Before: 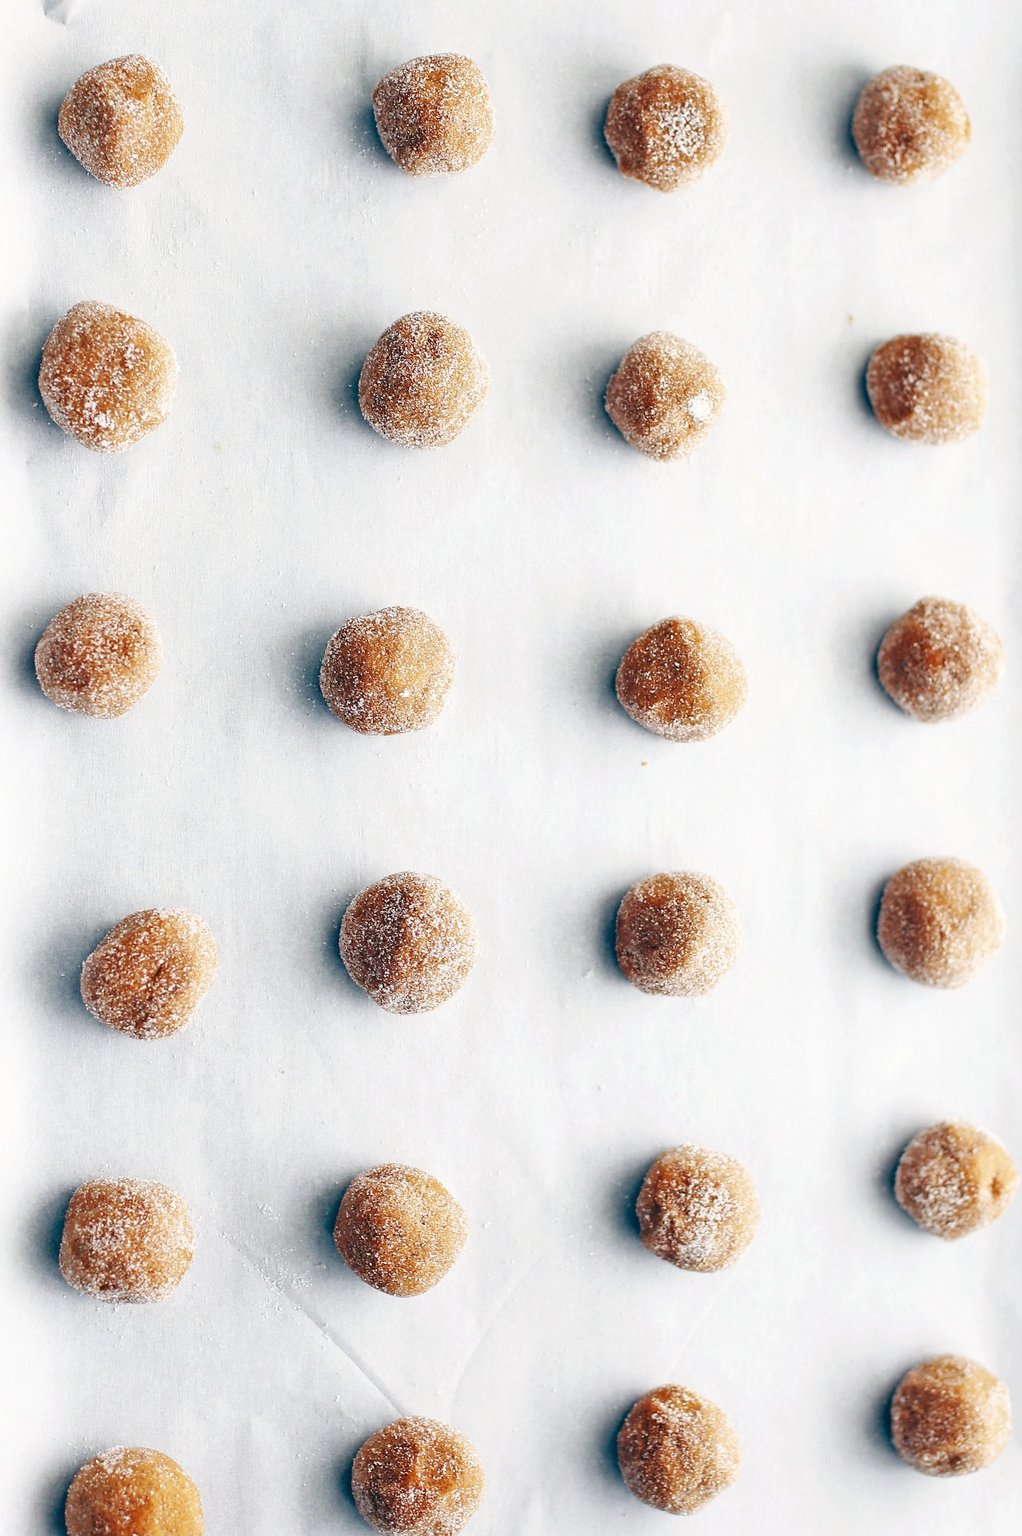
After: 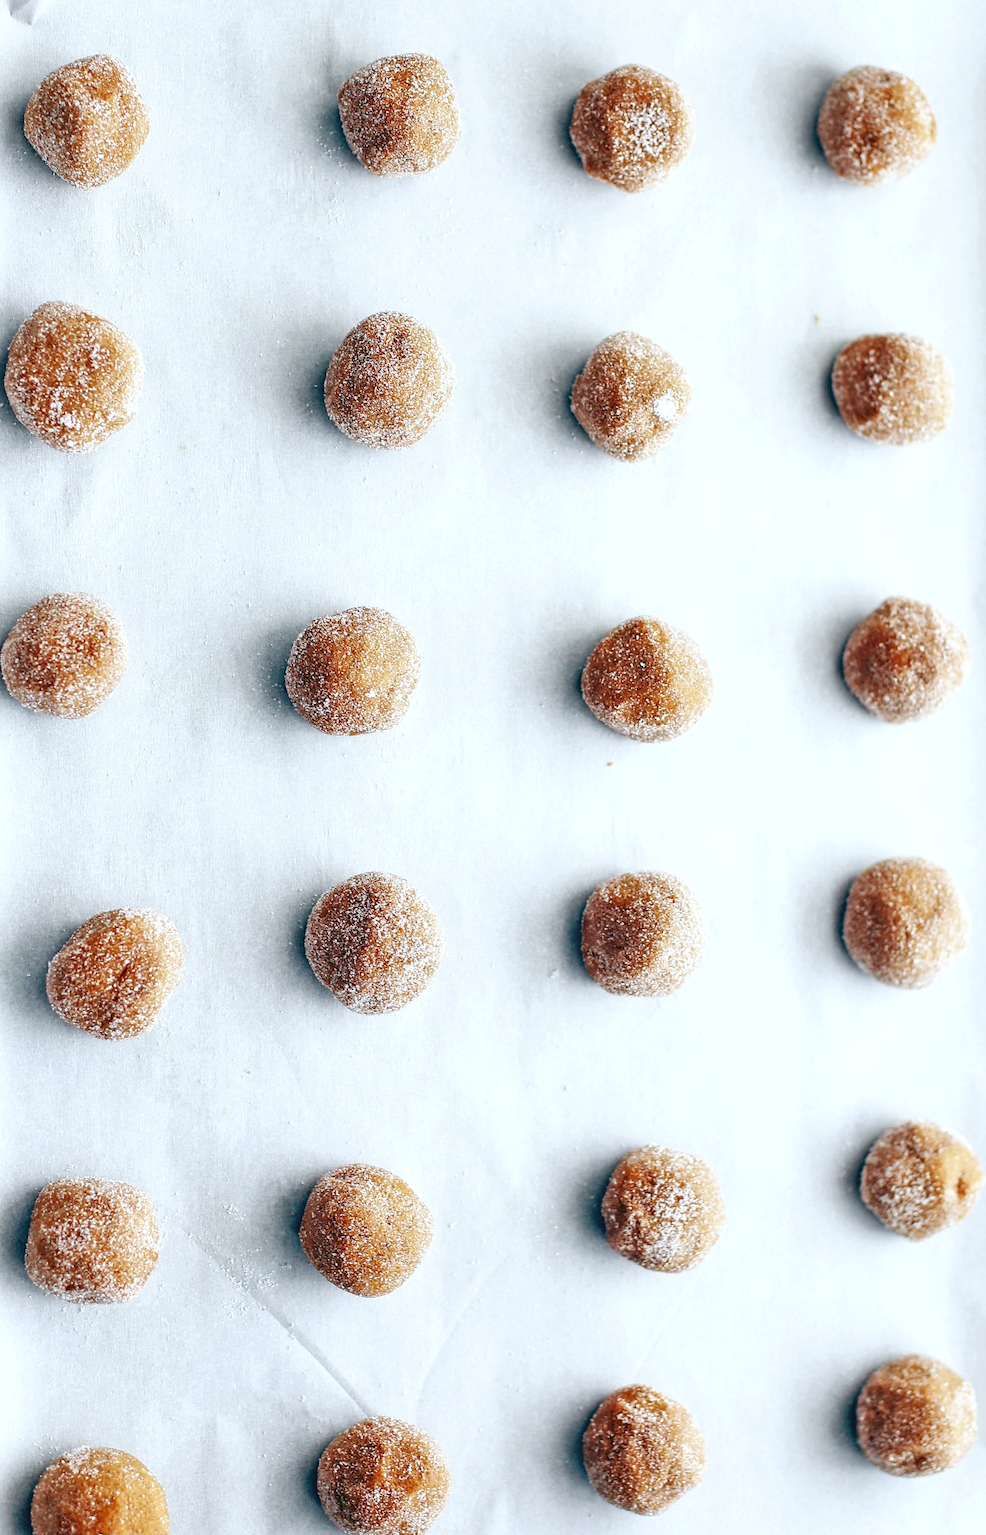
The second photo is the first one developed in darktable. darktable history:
local contrast: on, module defaults
color correction: highlights a* -3.1, highlights b* -6.2, shadows a* 3.24, shadows b* 5.39
crop and rotate: left 3.4%
exposure: exposure 0.076 EV, compensate highlight preservation false
